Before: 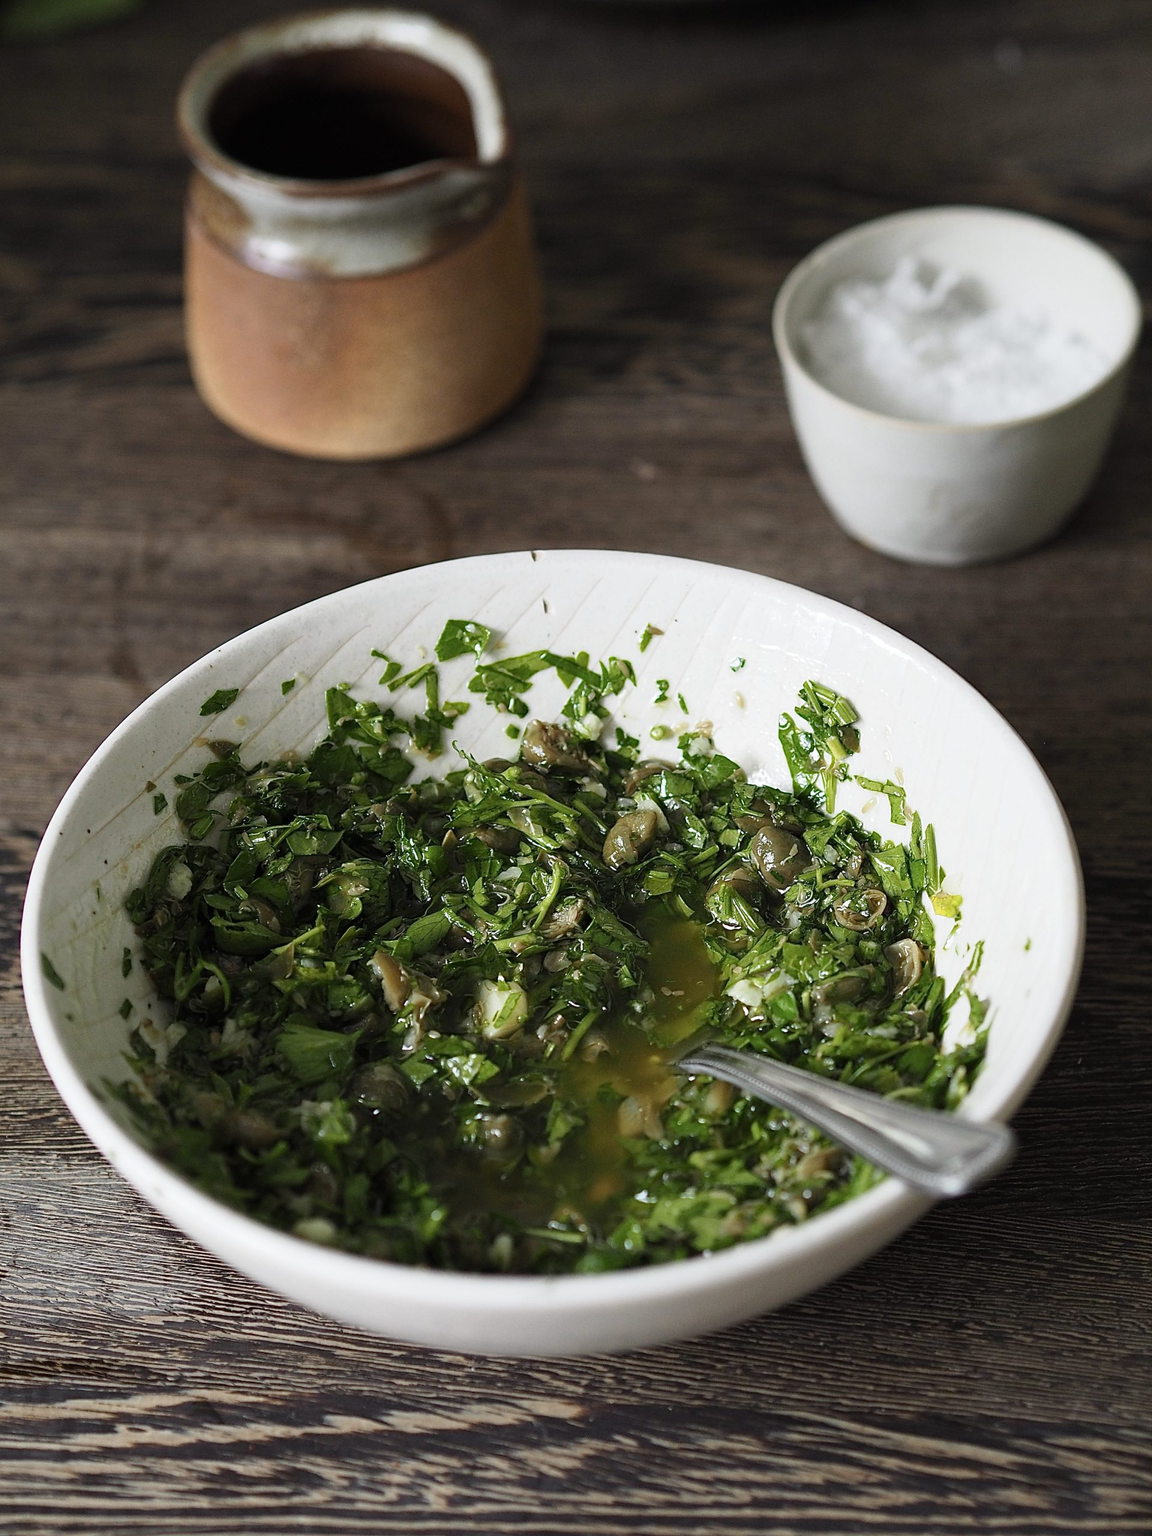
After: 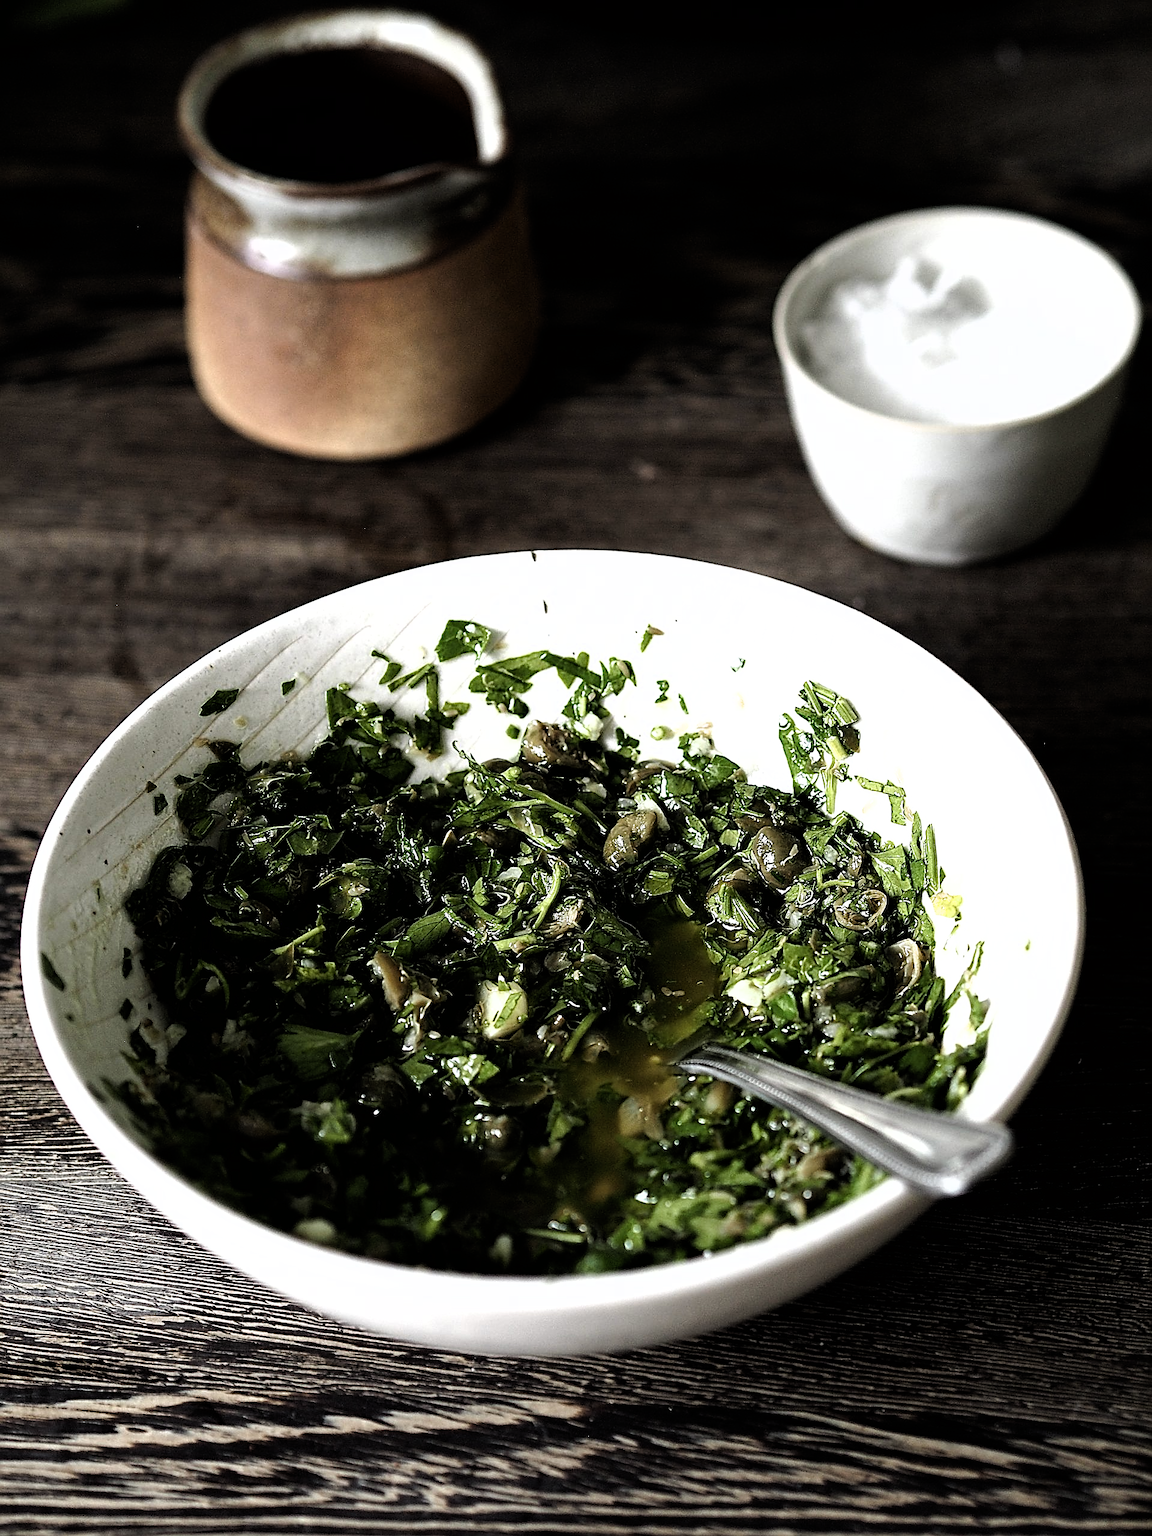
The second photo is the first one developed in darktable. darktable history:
filmic rgb: black relative exposure -8.27 EV, white relative exposure 2.23 EV, threshold 2.94 EV, hardness 7.06, latitude 85.6%, contrast 1.697, highlights saturation mix -4.25%, shadows ↔ highlights balance -1.89%, iterations of high-quality reconstruction 0, enable highlight reconstruction true
sharpen: on, module defaults
